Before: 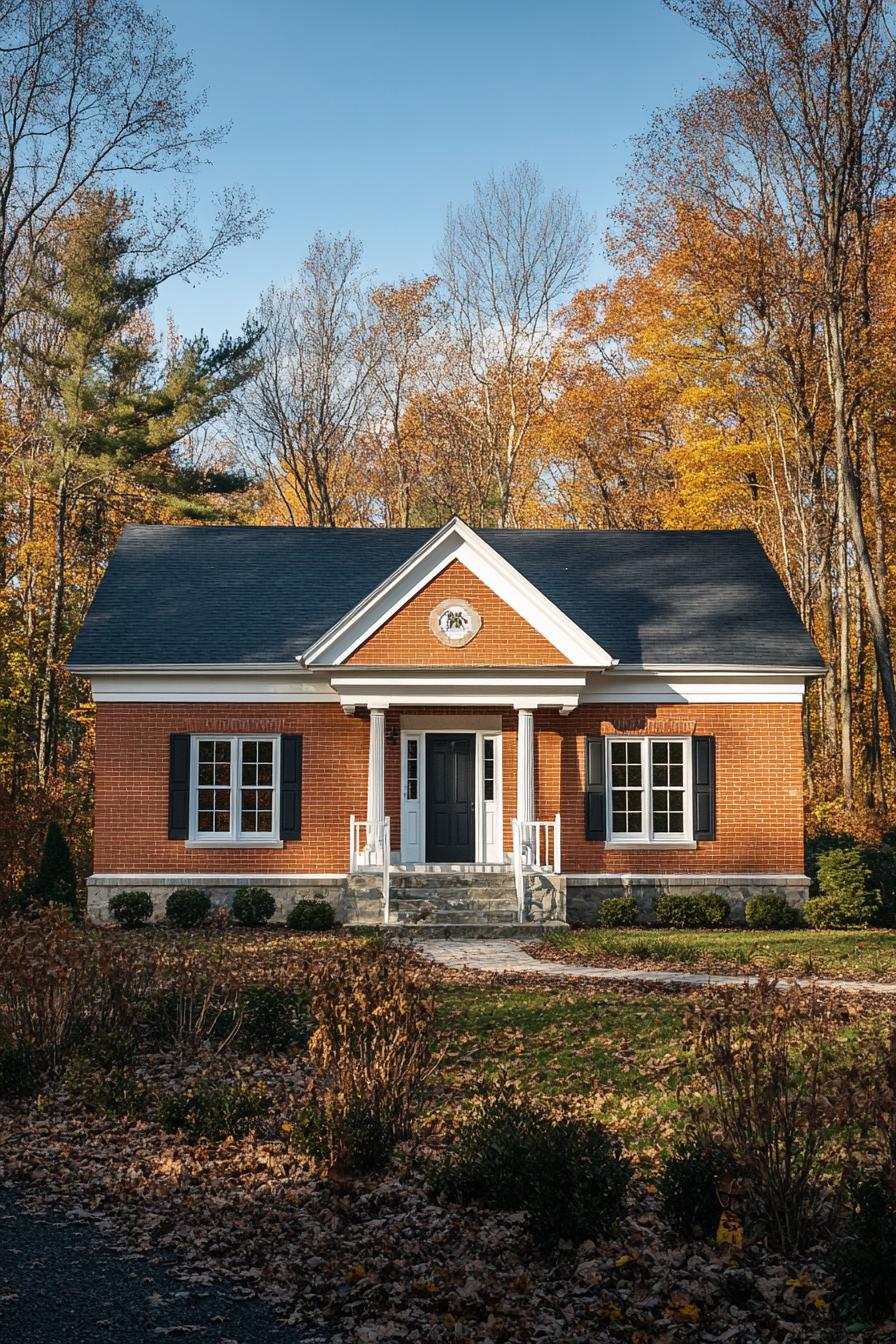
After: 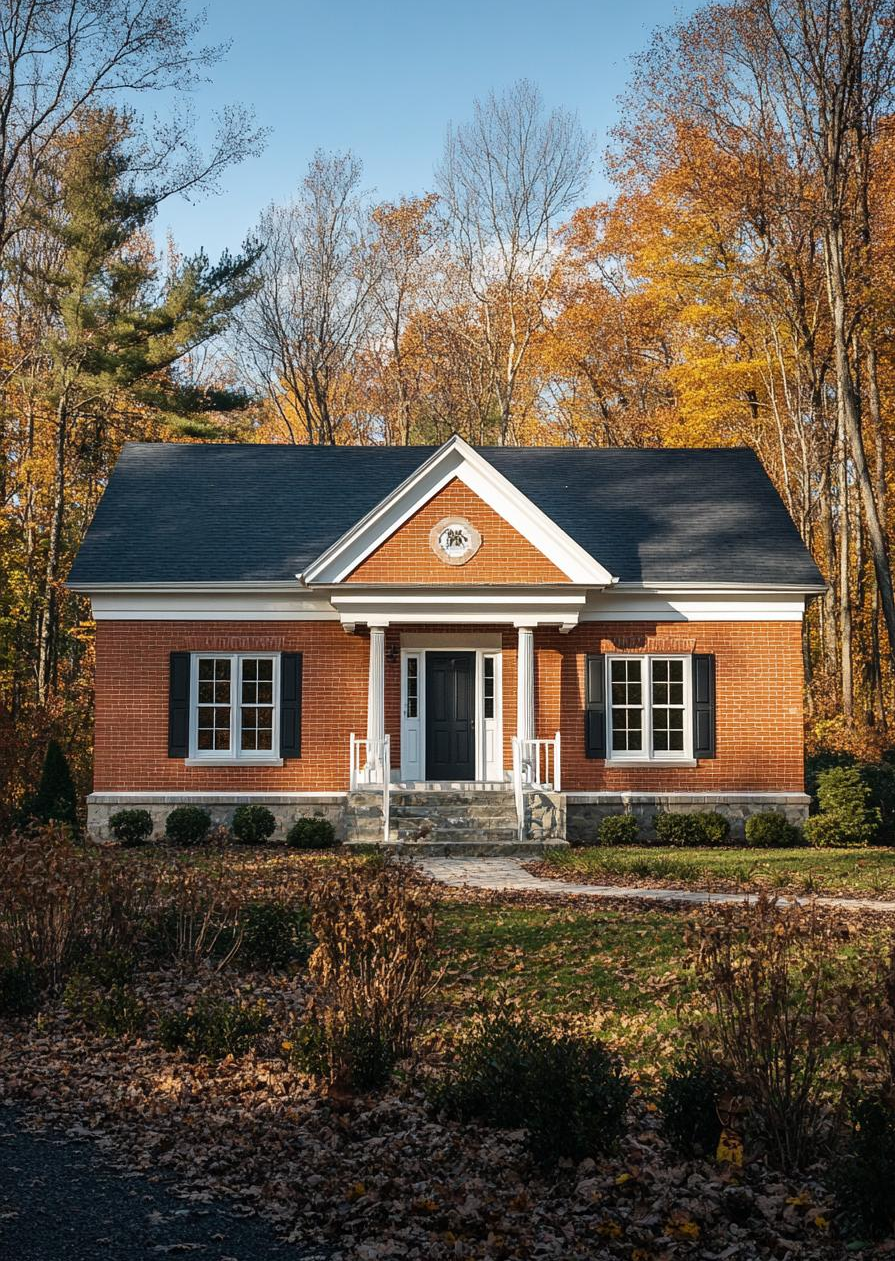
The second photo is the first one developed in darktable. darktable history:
crop and rotate: top 6.136%
